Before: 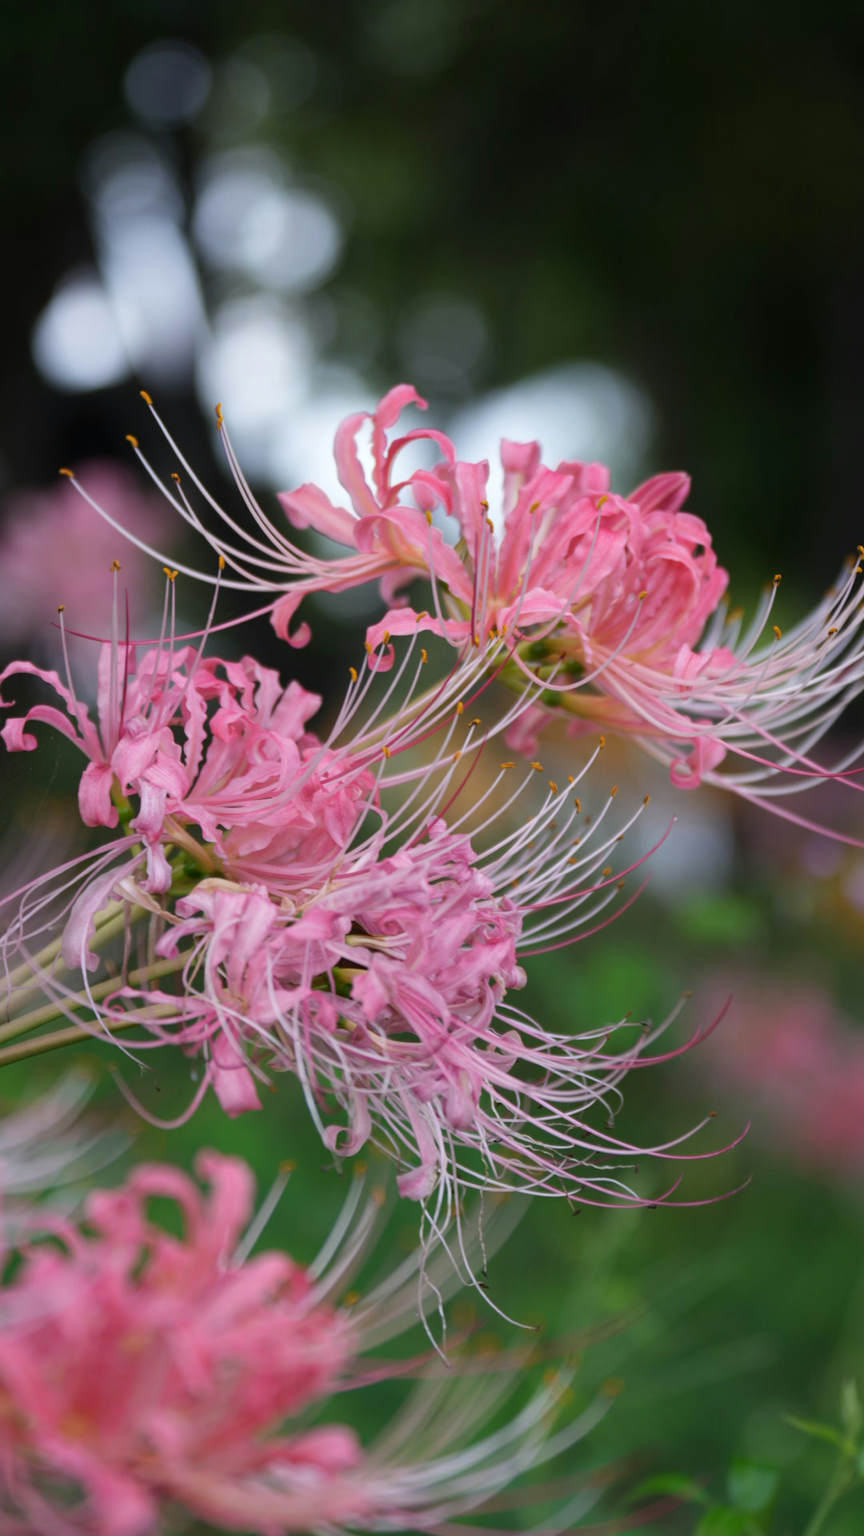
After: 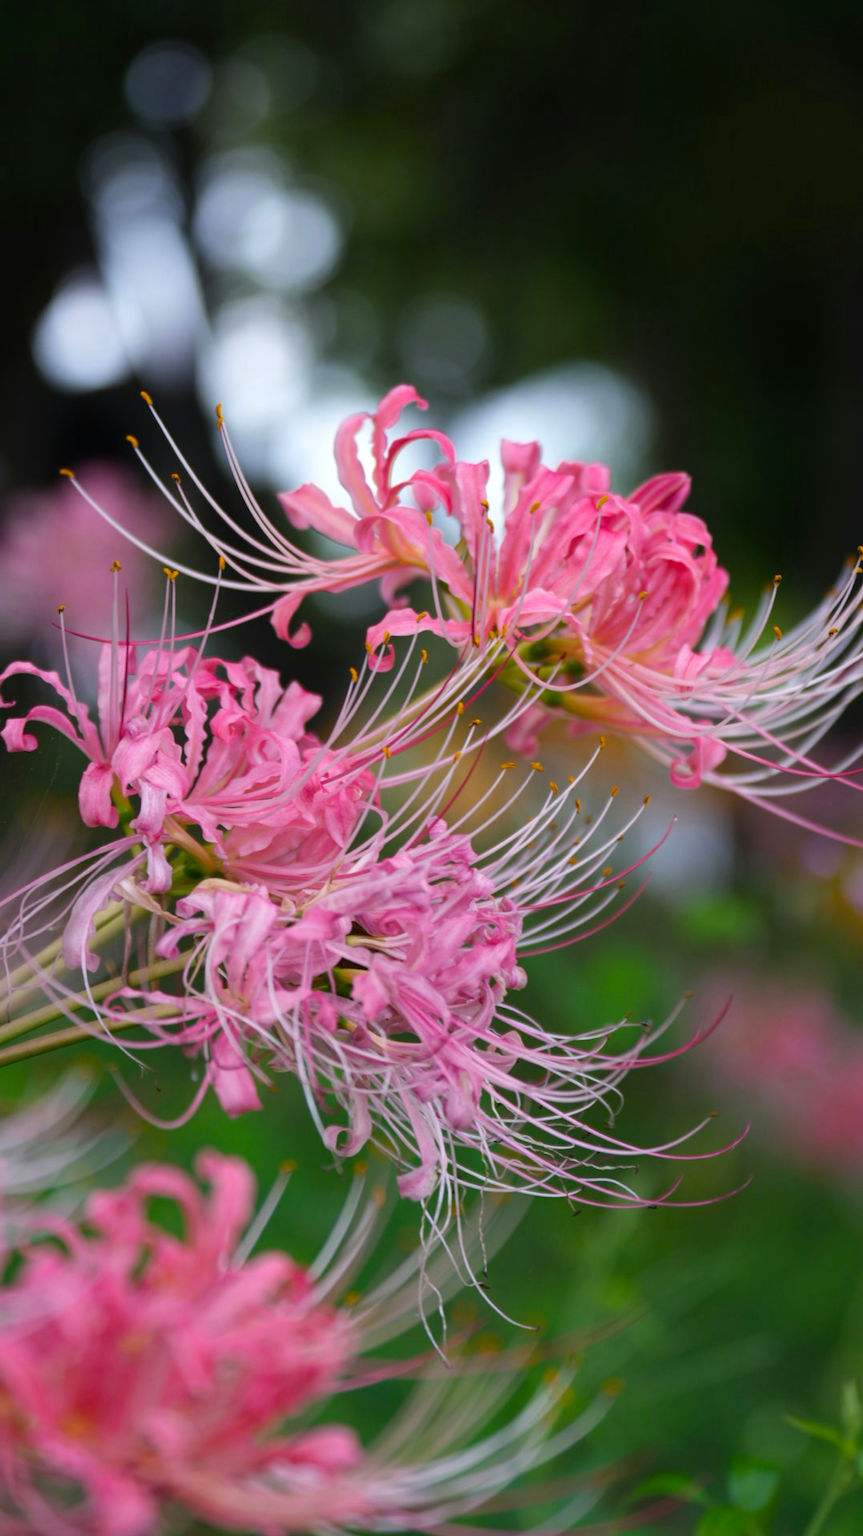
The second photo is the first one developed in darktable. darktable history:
color balance rgb: global offset › hue 169.97°, perceptual saturation grading › global saturation 25.661%, contrast 4.641%
